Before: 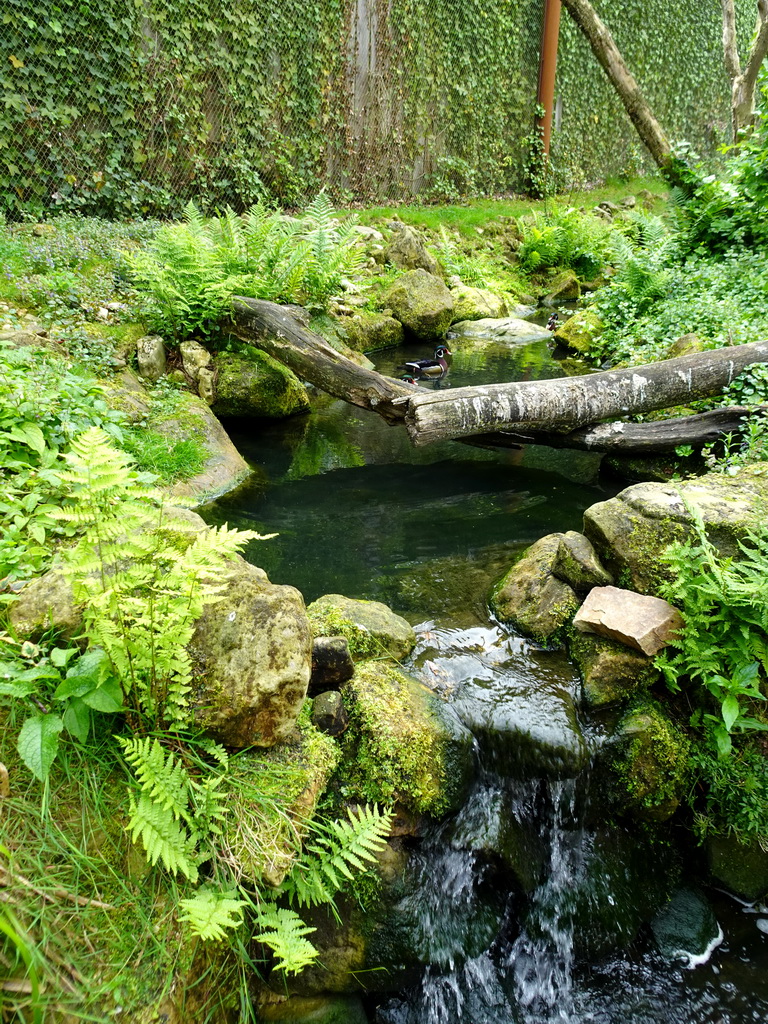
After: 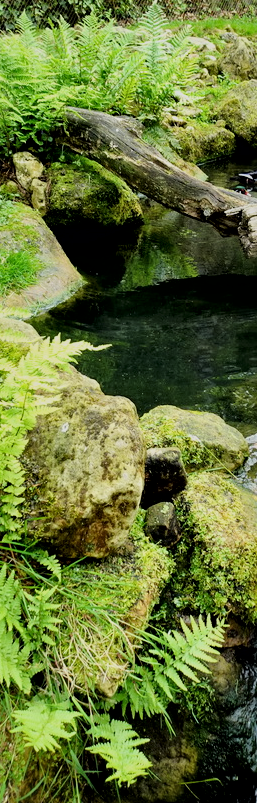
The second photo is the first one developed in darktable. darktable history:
filmic rgb: black relative exposure -7.48 EV, white relative exposure 4.83 EV, hardness 3.4, color science v6 (2022)
crop and rotate: left 21.77%, top 18.528%, right 44.676%, bottom 2.997%
local contrast: mode bilateral grid, contrast 25, coarseness 60, detail 151%, midtone range 0.2
